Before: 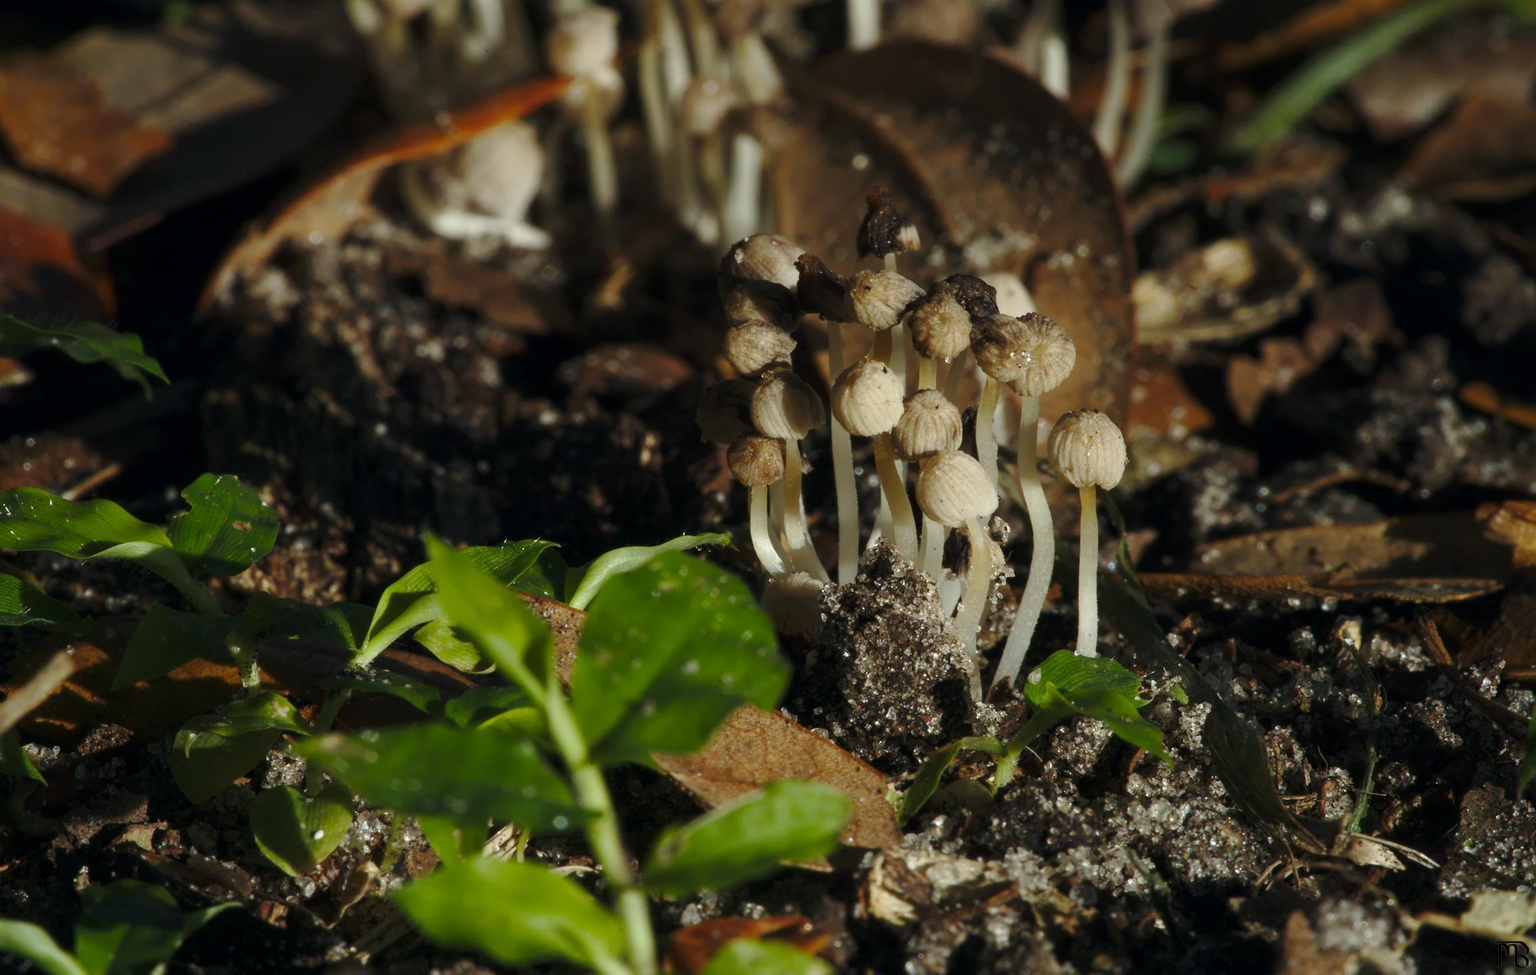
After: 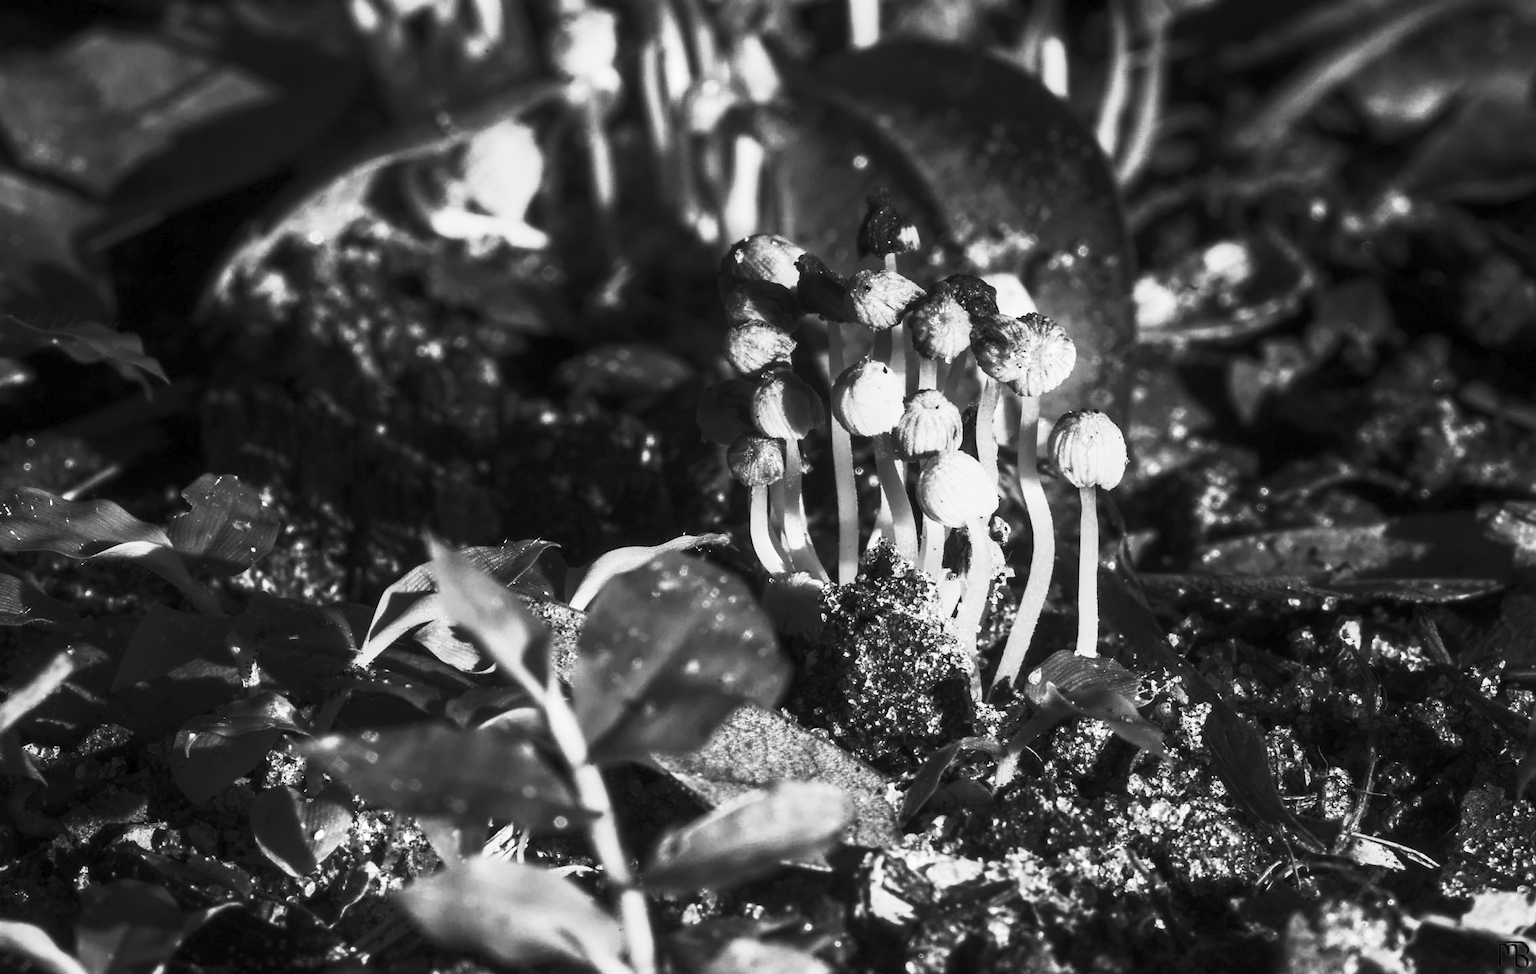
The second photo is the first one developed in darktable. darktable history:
contrast brightness saturation: contrast 0.83, brightness 0.59, saturation 0.59
monochrome: a -6.99, b 35.61, size 1.4
local contrast: on, module defaults
